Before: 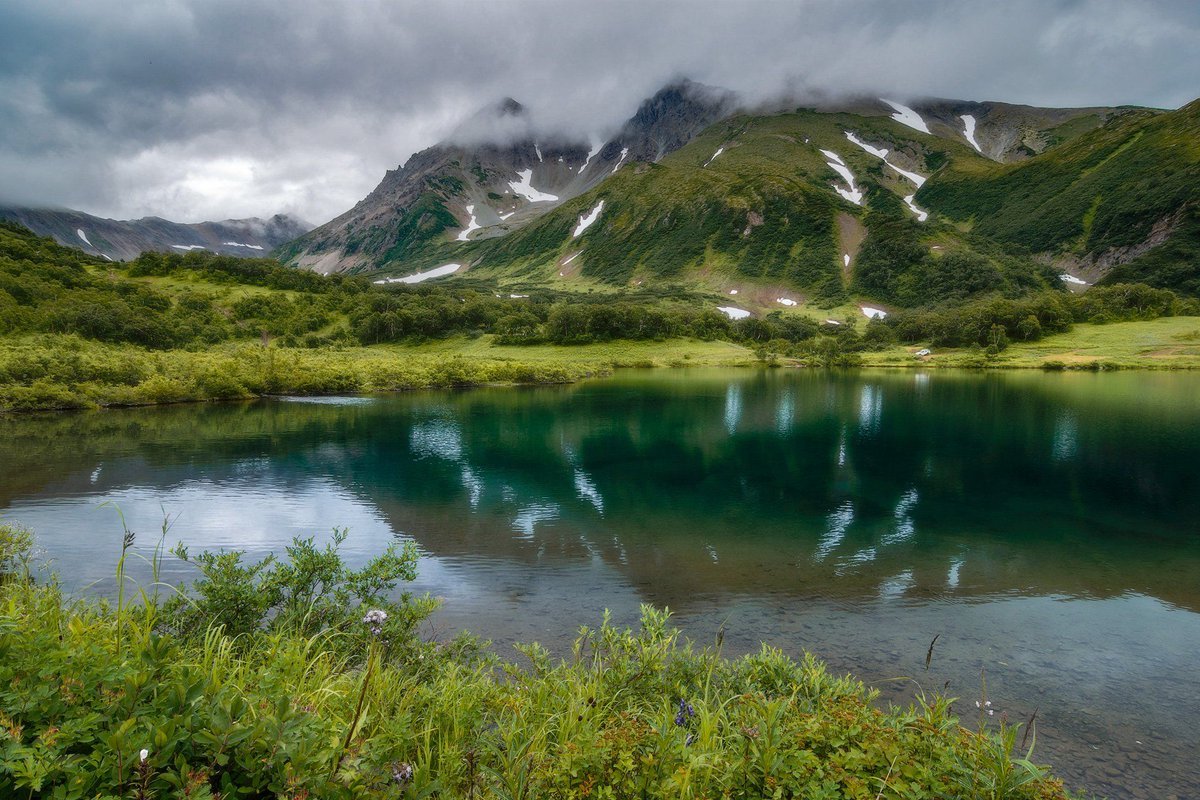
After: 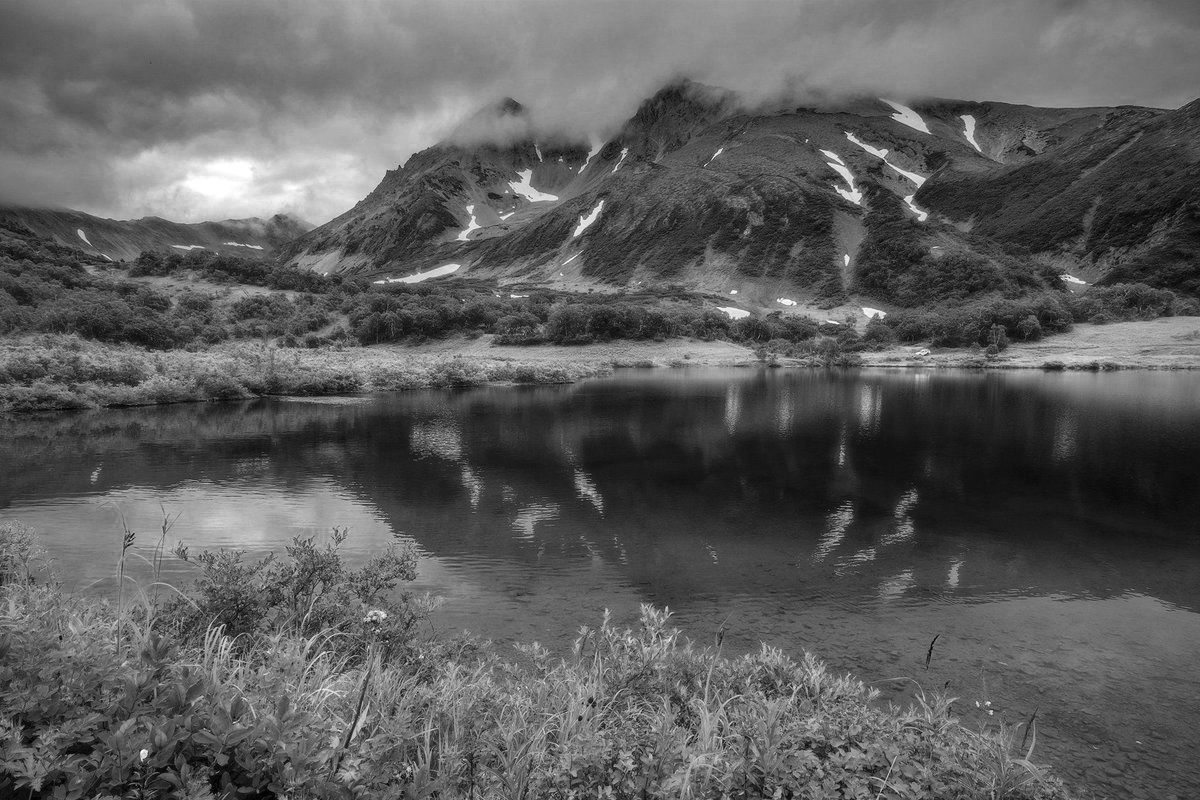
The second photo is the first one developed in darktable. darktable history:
color zones: curves: ch0 [(0.002, 0.593) (0.143, 0.417) (0.285, 0.541) (0.455, 0.289) (0.608, 0.327) (0.727, 0.283) (0.869, 0.571) (1, 0.603)]; ch1 [(0, 0) (0.143, 0) (0.286, 0) (0.429, 0) (0.571, 0) (0.714, 0) (0.857, 0)]
haze removal: compatibility mode true, adaptive false
vignetting: fall-off start 91.19%
